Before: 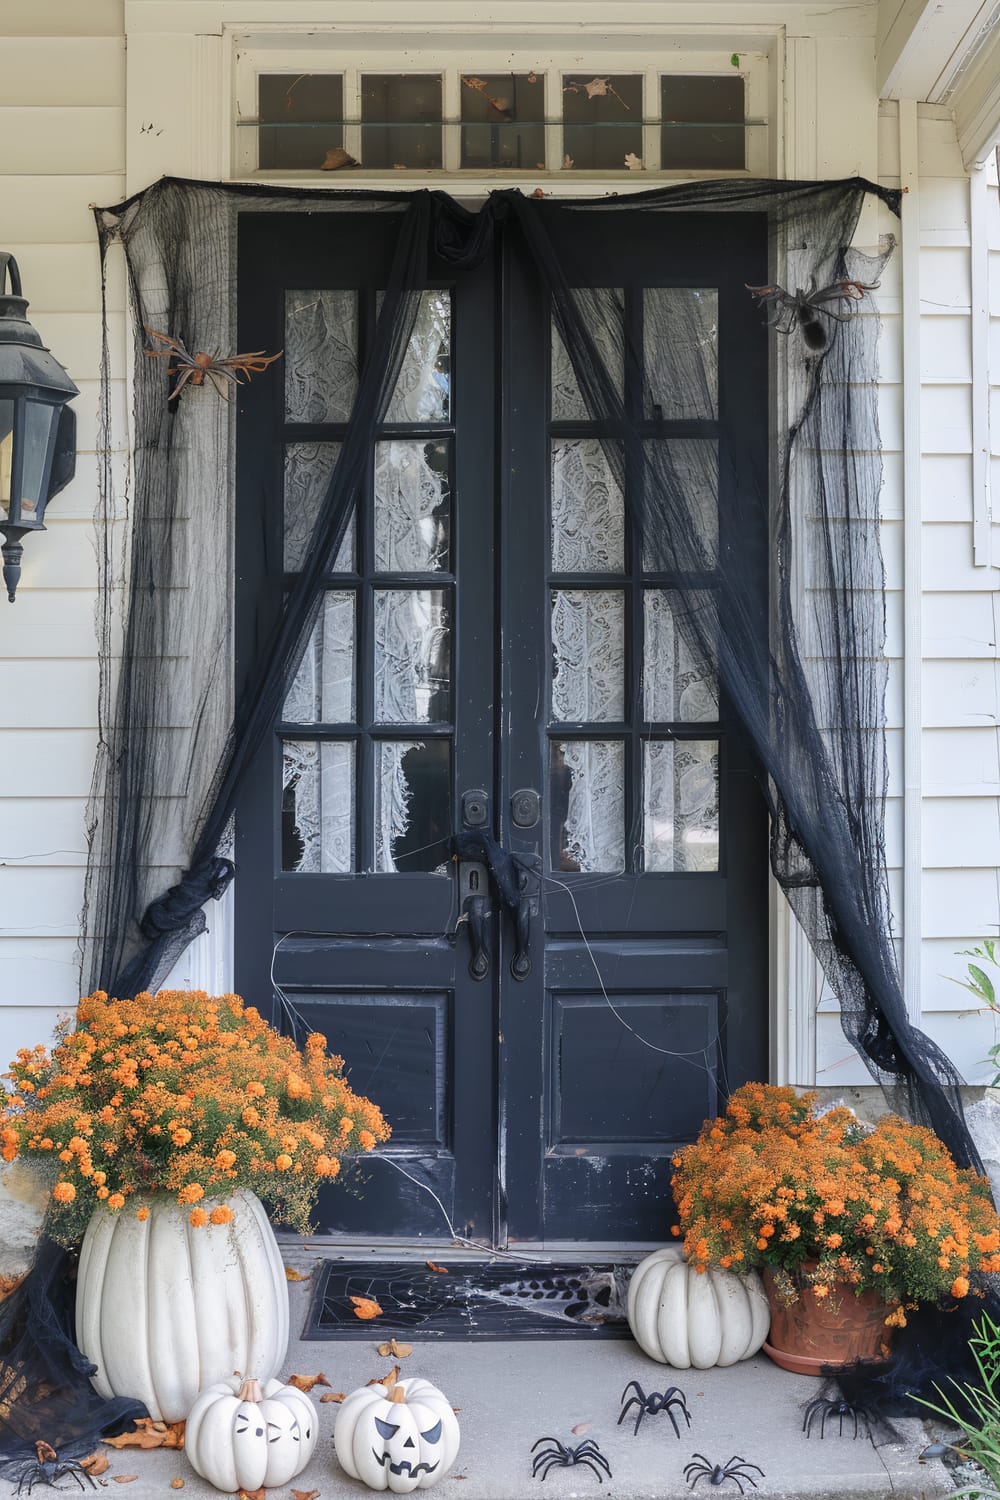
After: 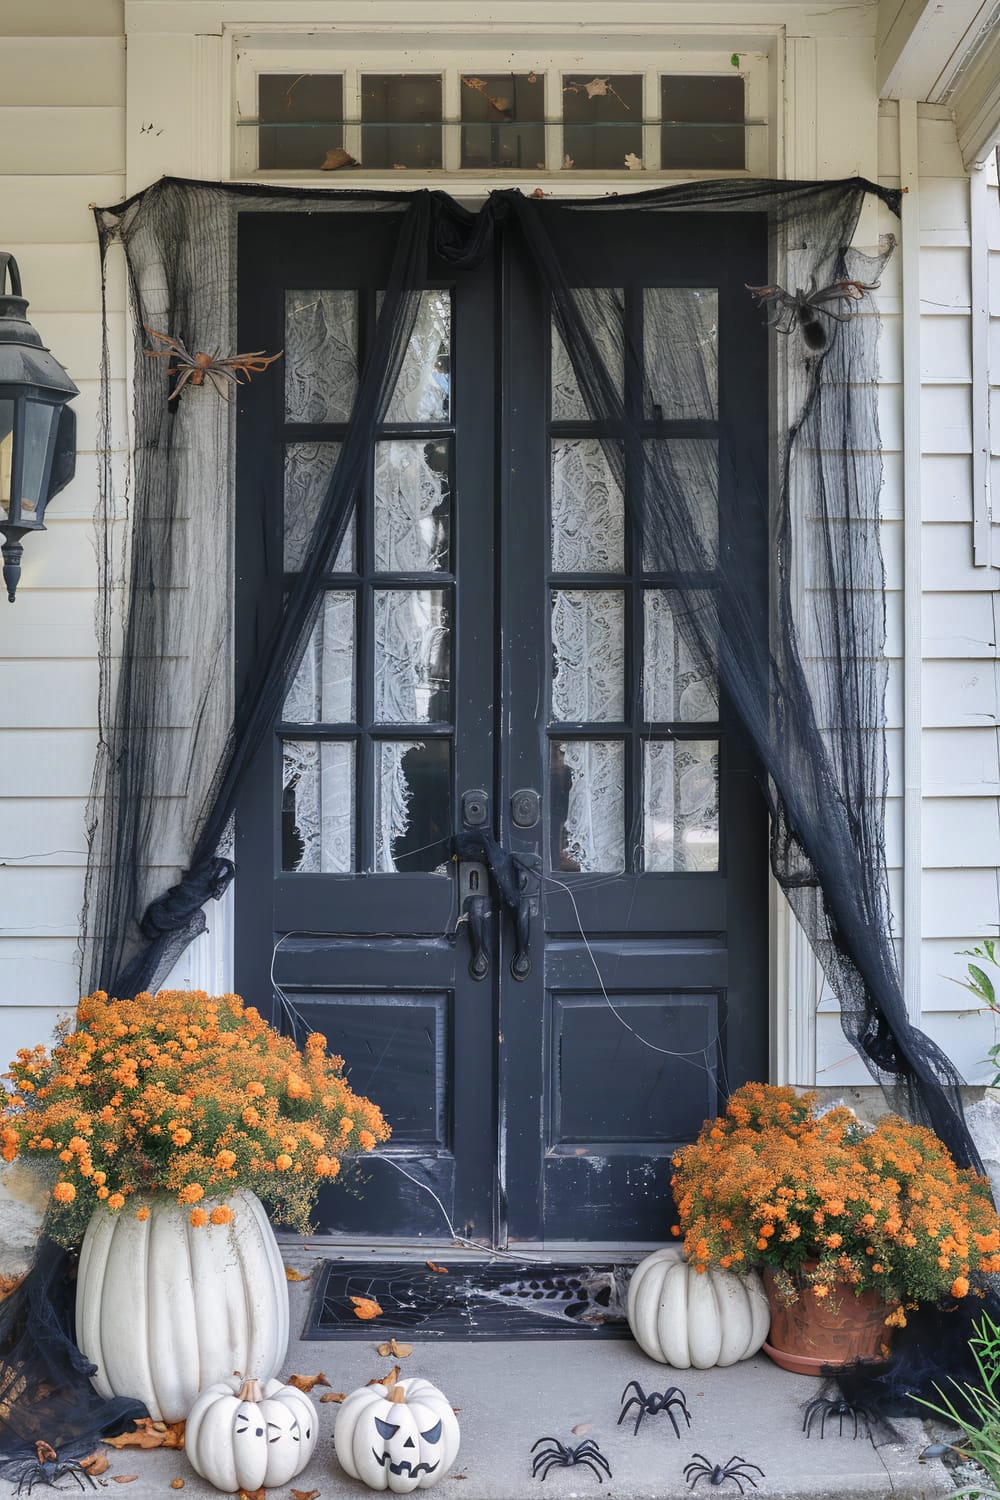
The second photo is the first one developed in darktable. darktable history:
shadows and highlights: radius 105.92, shadows 45.02, highlights -66.2, low approximation 0.01, soften with gaussian
